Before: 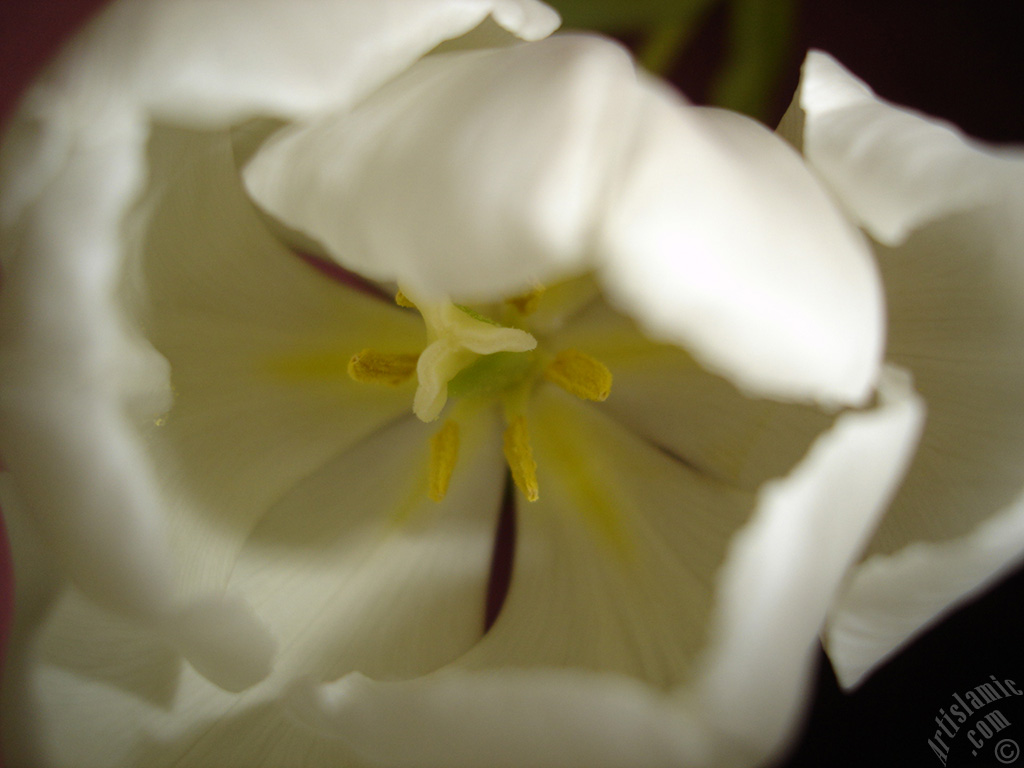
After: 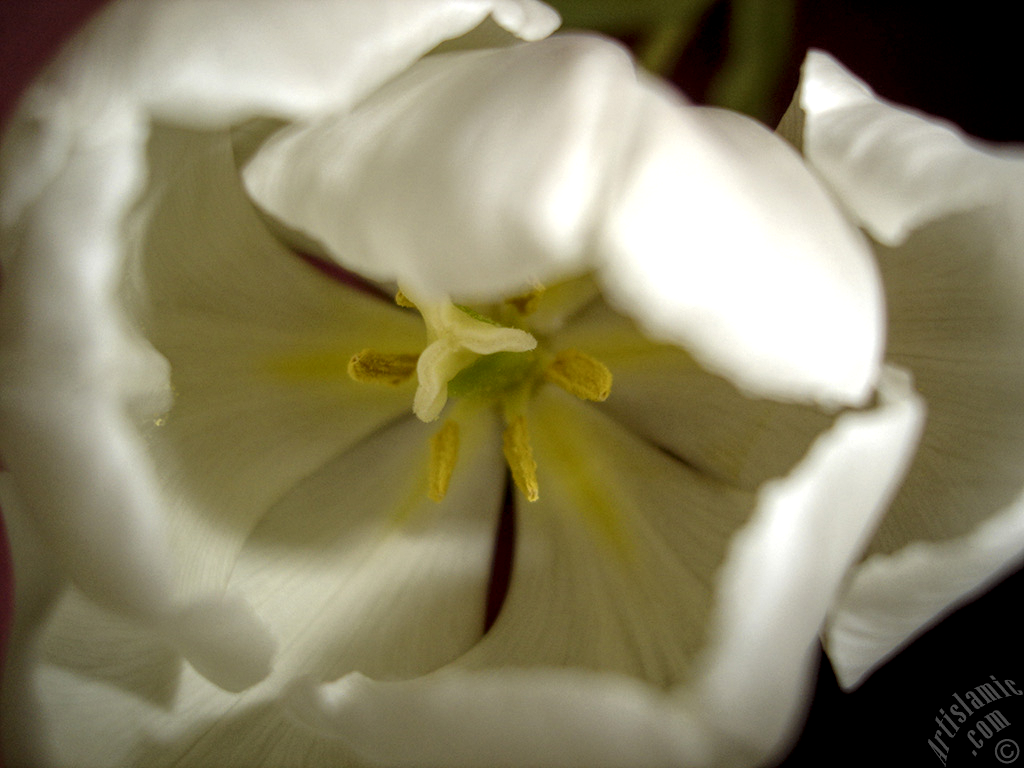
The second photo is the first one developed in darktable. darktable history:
local contrast: highlights 106%, shadows 102%, detail 201%, midtone range 0.2
